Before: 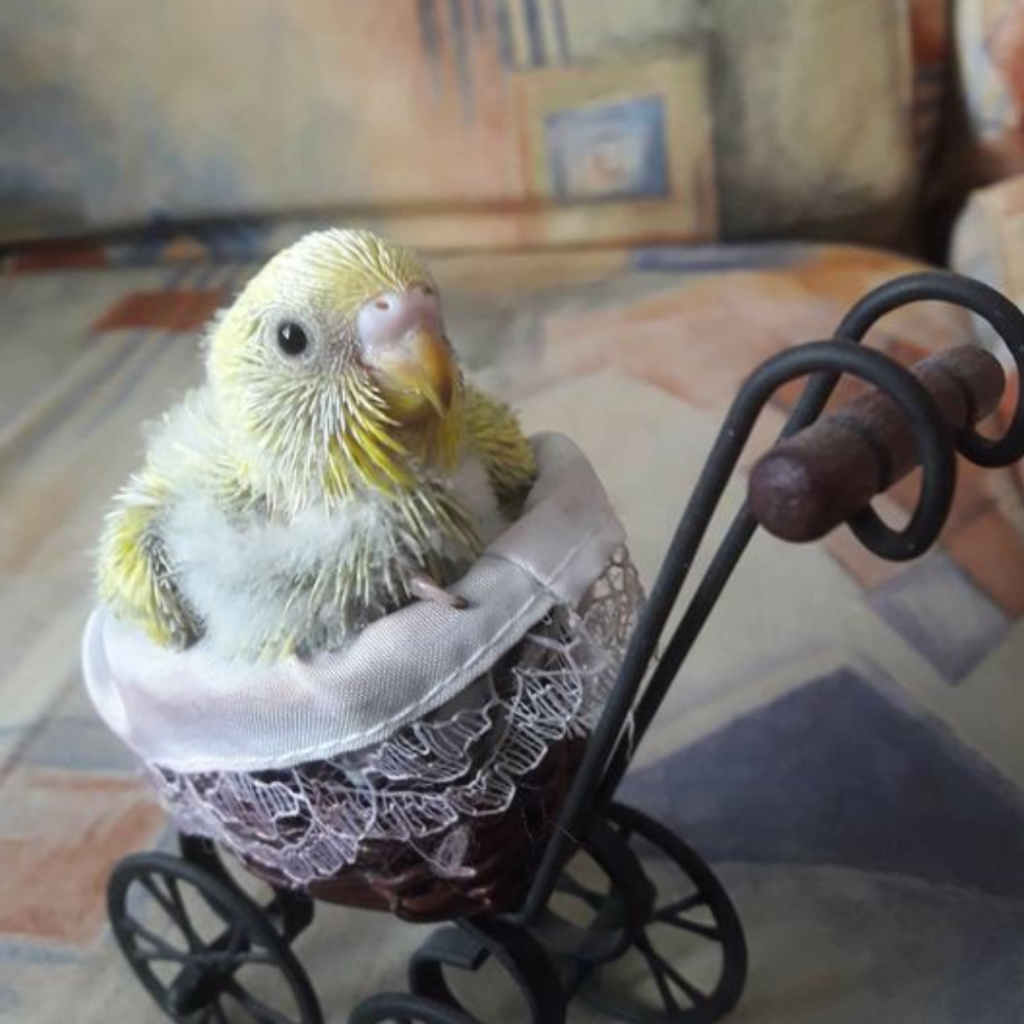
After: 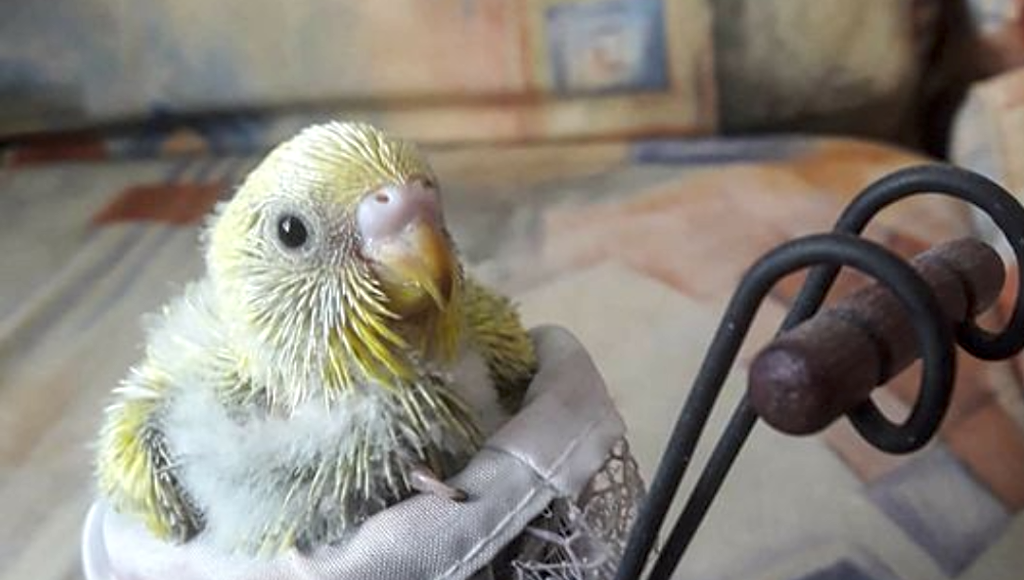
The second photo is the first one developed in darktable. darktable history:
crop and rotate: top 10.537%, bottom 32.819%
local contrast: on, module defaults
sharpen: on, module defaults
